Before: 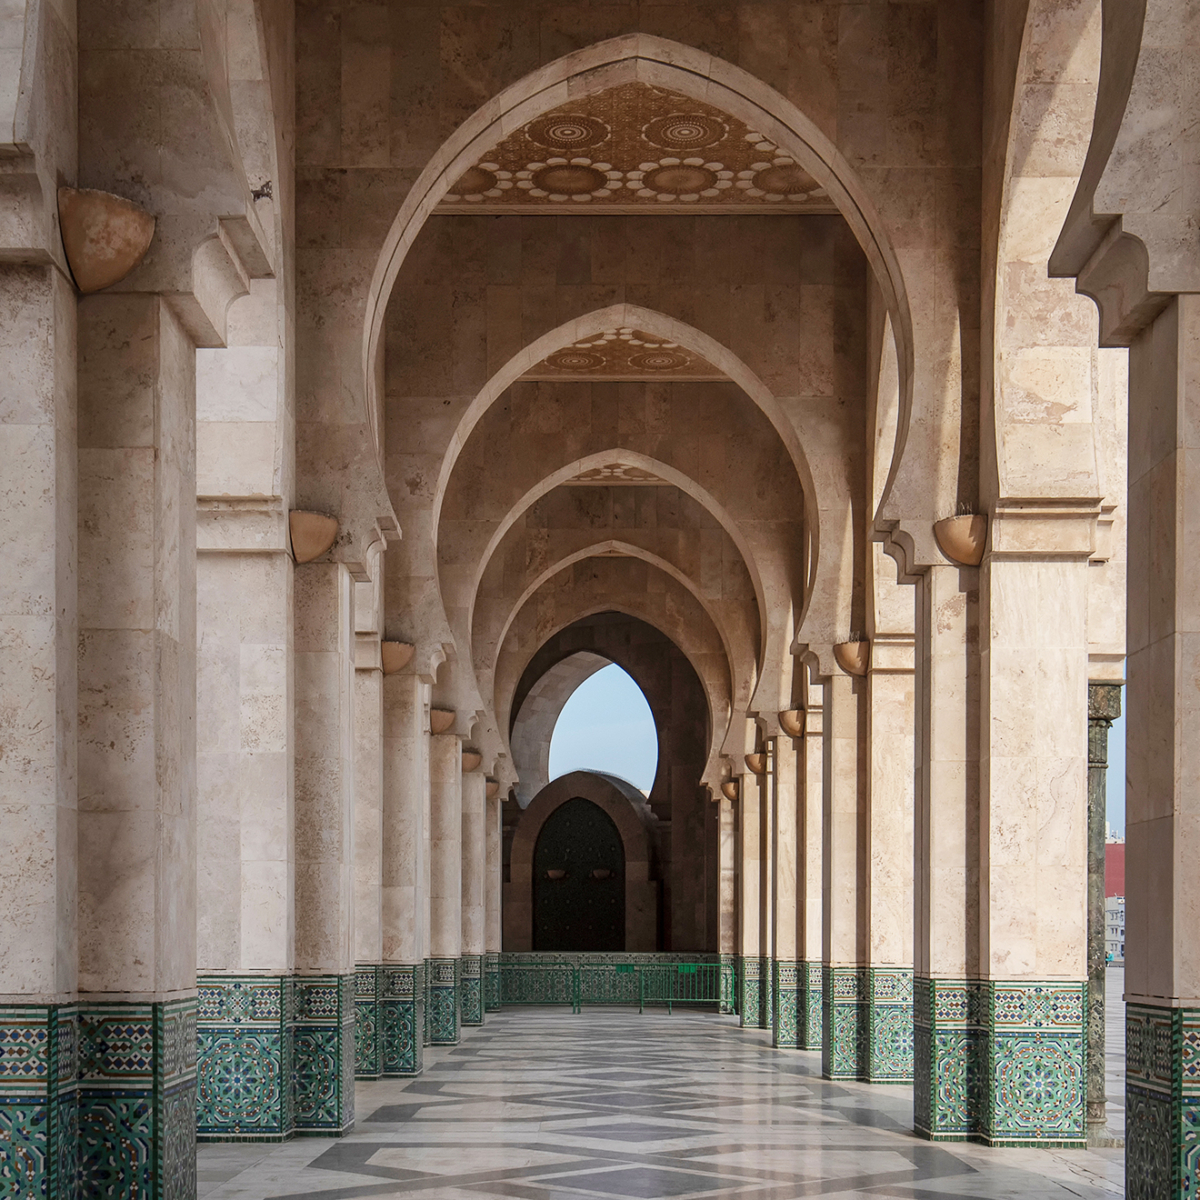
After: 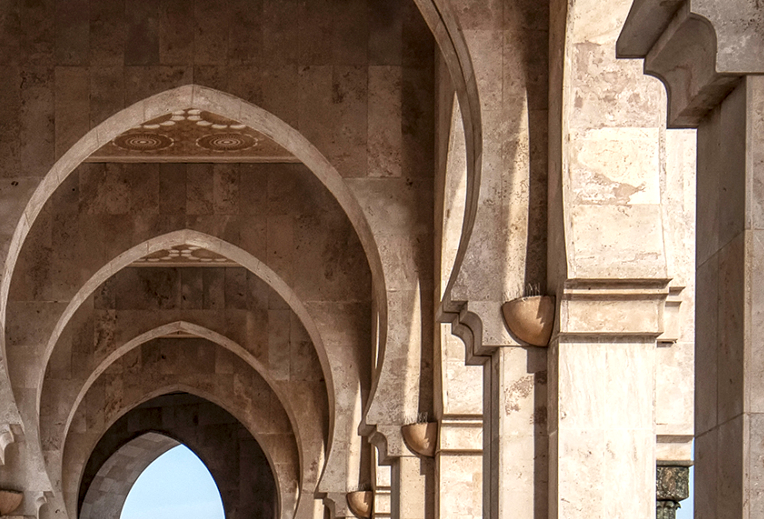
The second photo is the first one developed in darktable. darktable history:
base curve: curves: ch0 [(0, 0) (0.257, 0.25) (0.482, 0.586) (0.757, 0.871) (1, 1)]
crop: left 36.005%, top 18.293%, right 0.31%, bottom 38.444%
local contrast: highlights 100%, shadows 100%, detail 200%, midtone range 0.2
